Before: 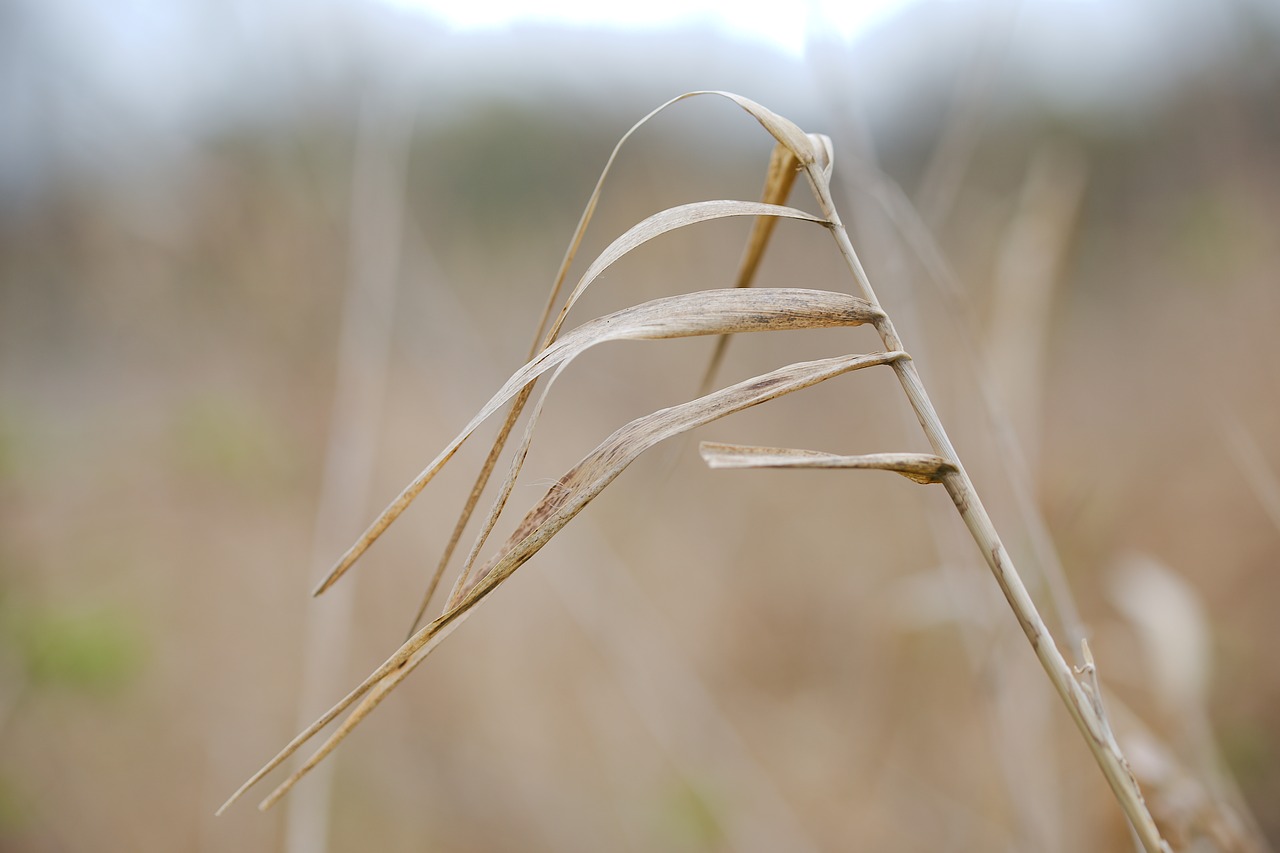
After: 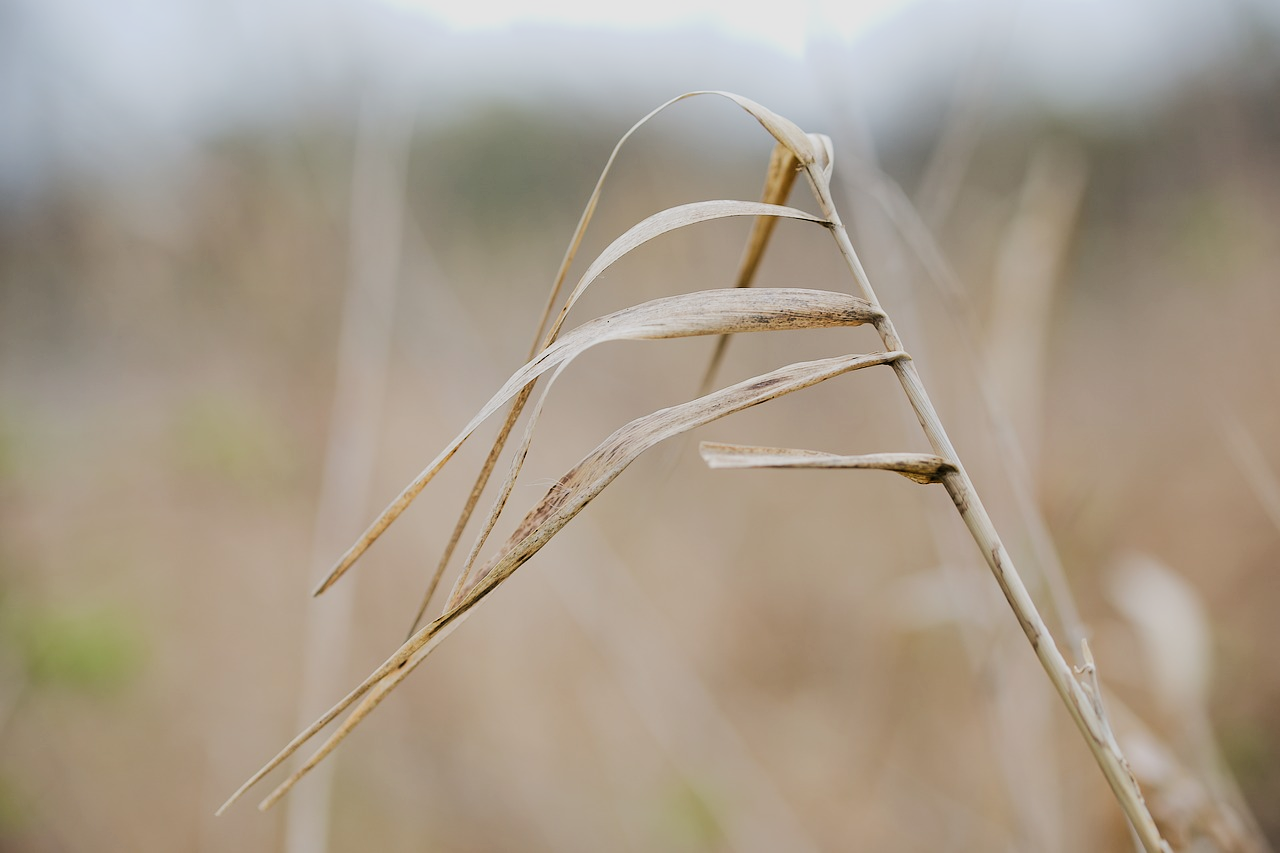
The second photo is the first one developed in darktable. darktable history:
filmic rgb: black relative exposure -5.03 EV, white relative exposure 3.99 EV, hardness 2.89, contrast 1.3, highlights saturation mix -29.65%, iterations of high-quality reconstruction 0
